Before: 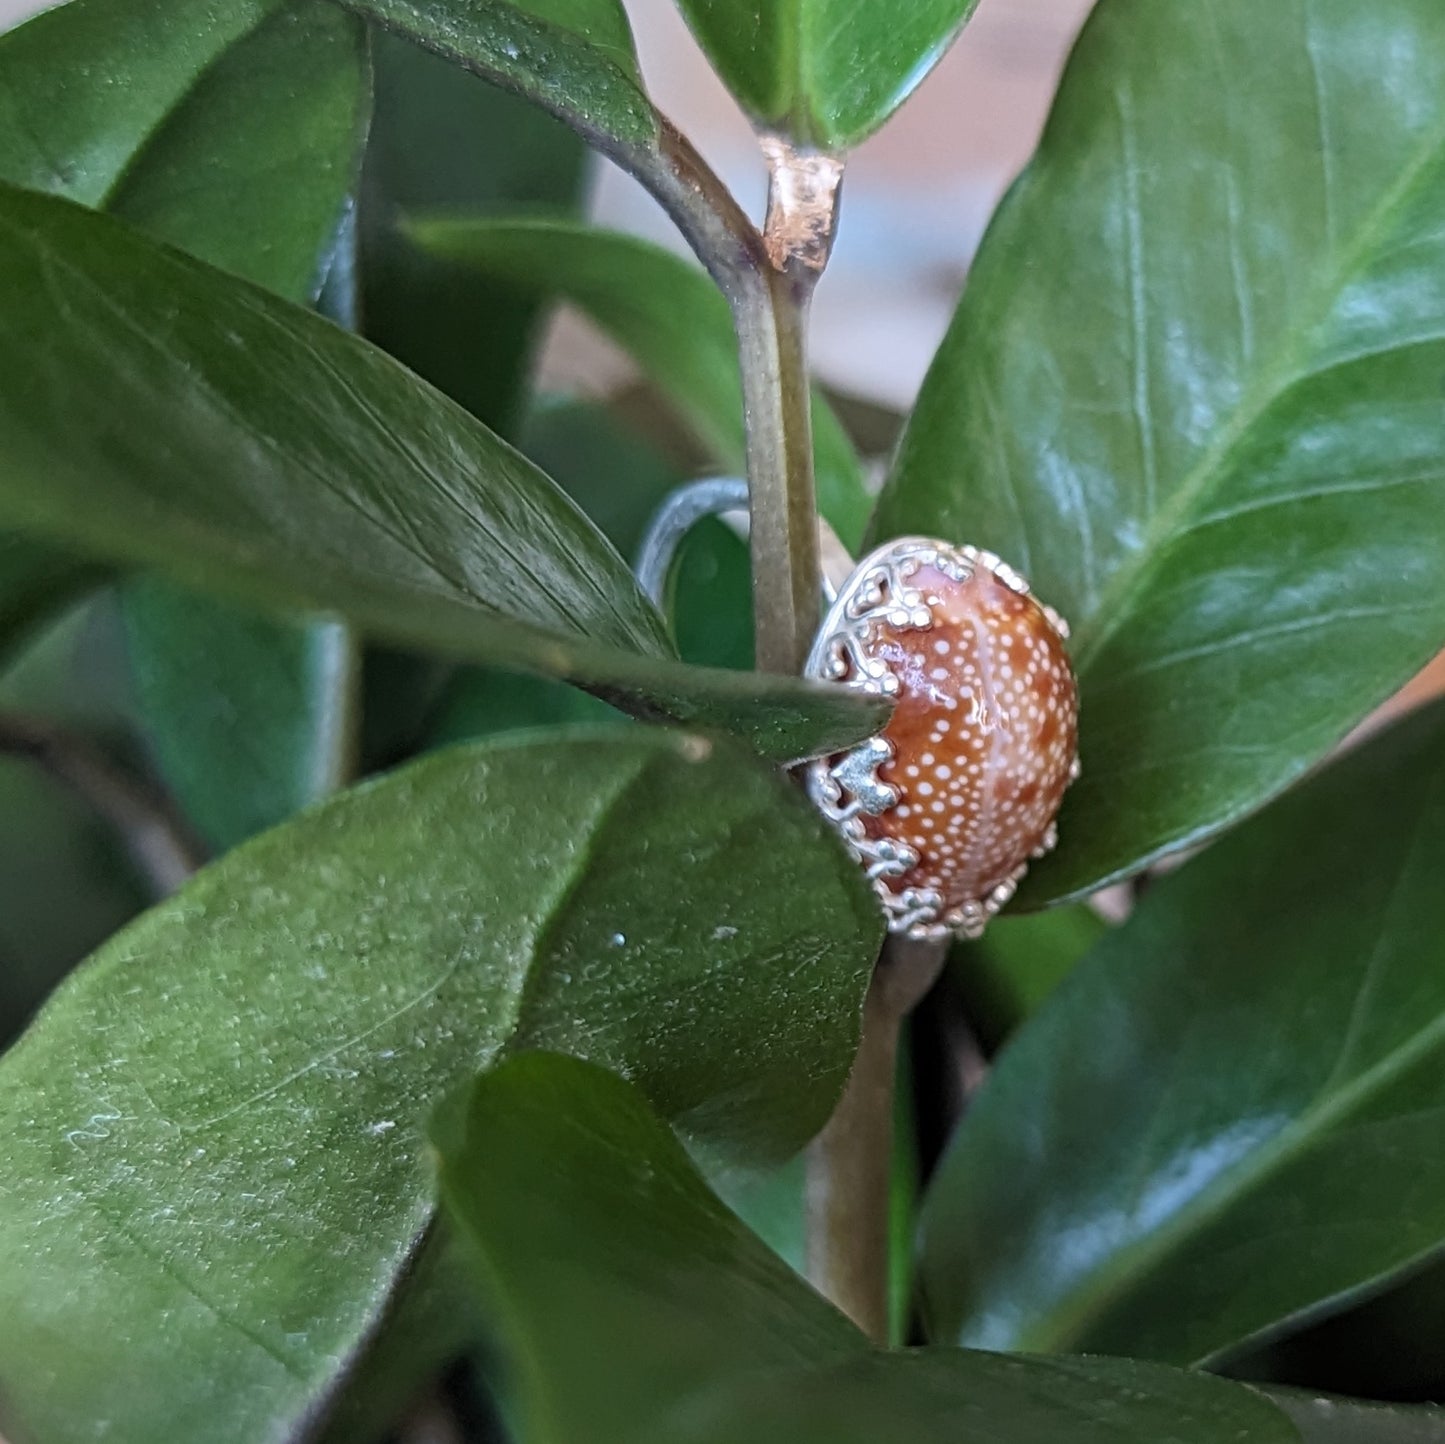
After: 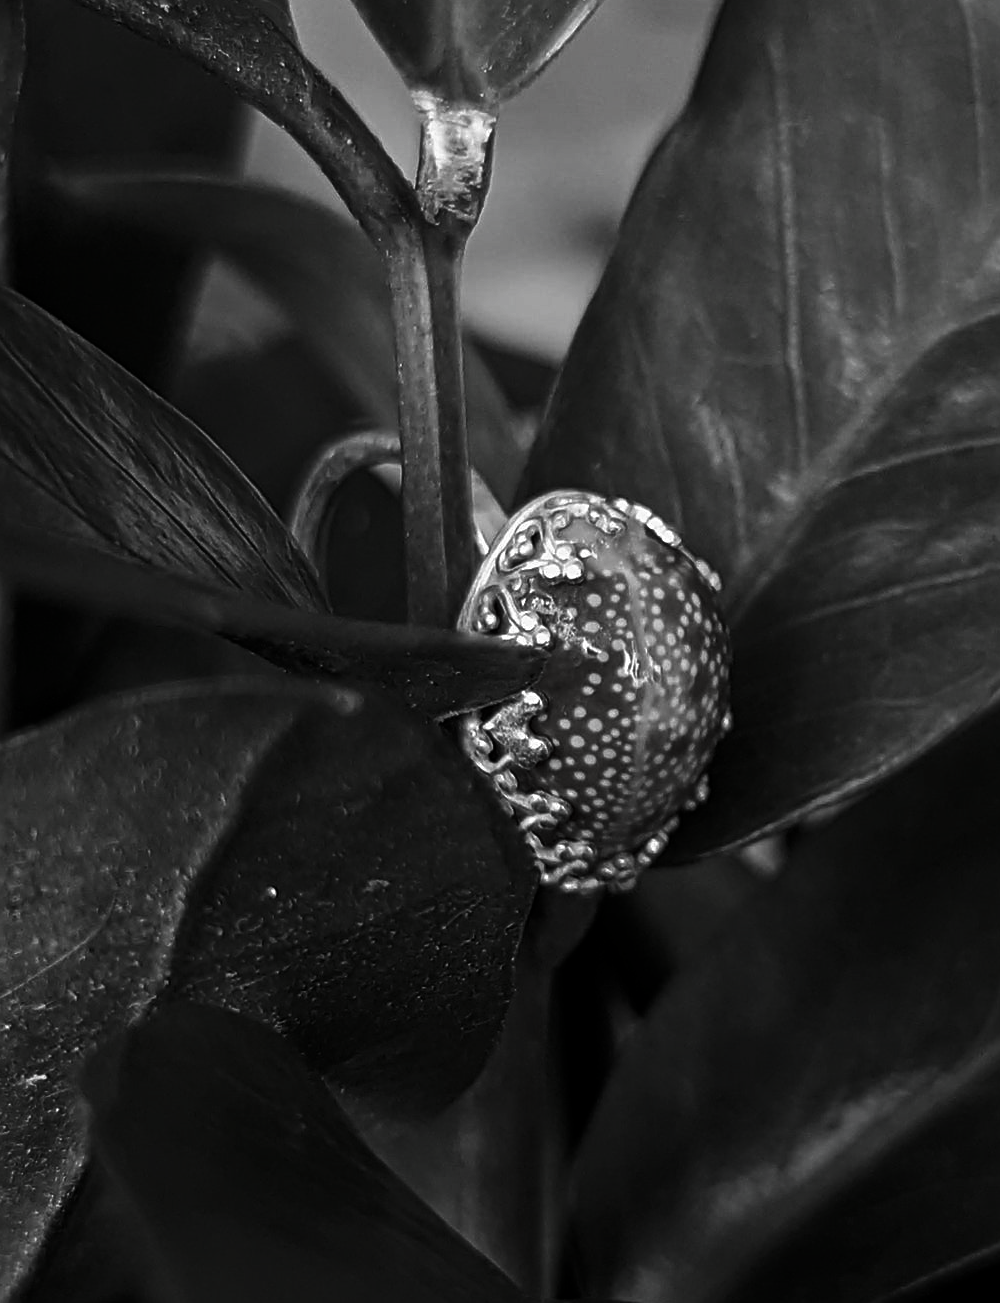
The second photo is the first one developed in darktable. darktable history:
crop and rotate: left 24.084%, top 3.257%, right 6.653%, bottom 6.438%
contrast brightness saturation: contrast -0.03, brightness -0.581, saturation -0.982
sharpen: on, module defaults
